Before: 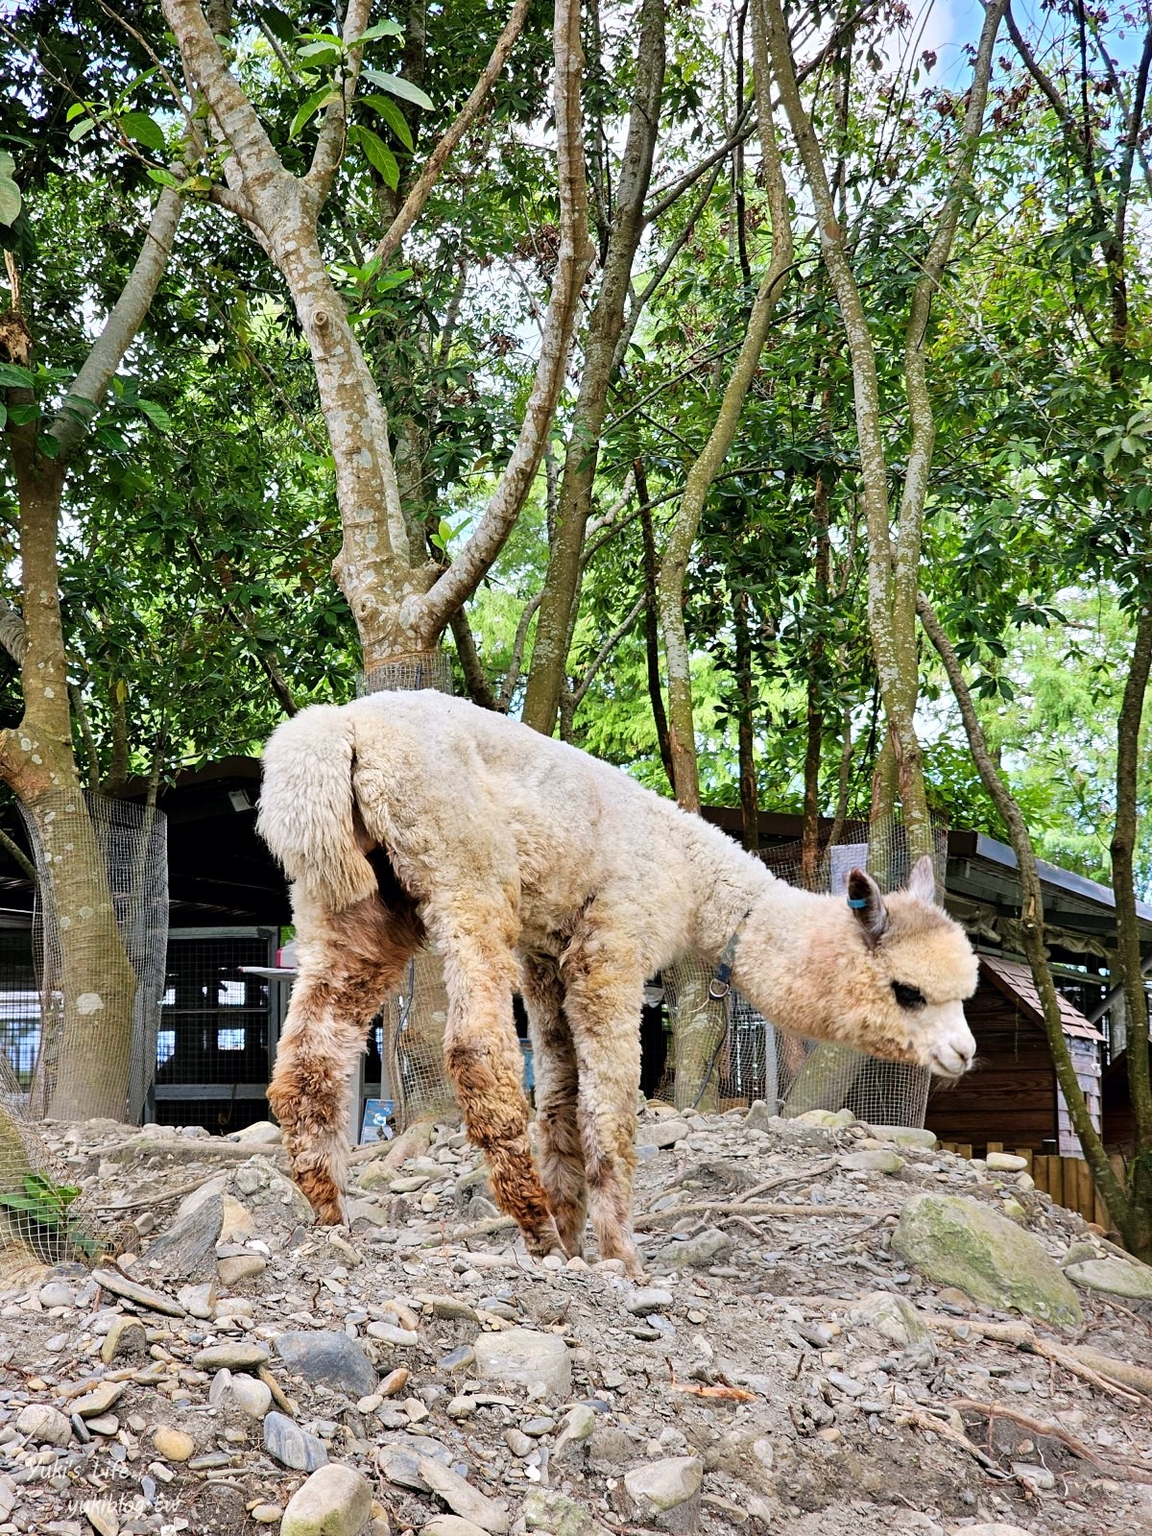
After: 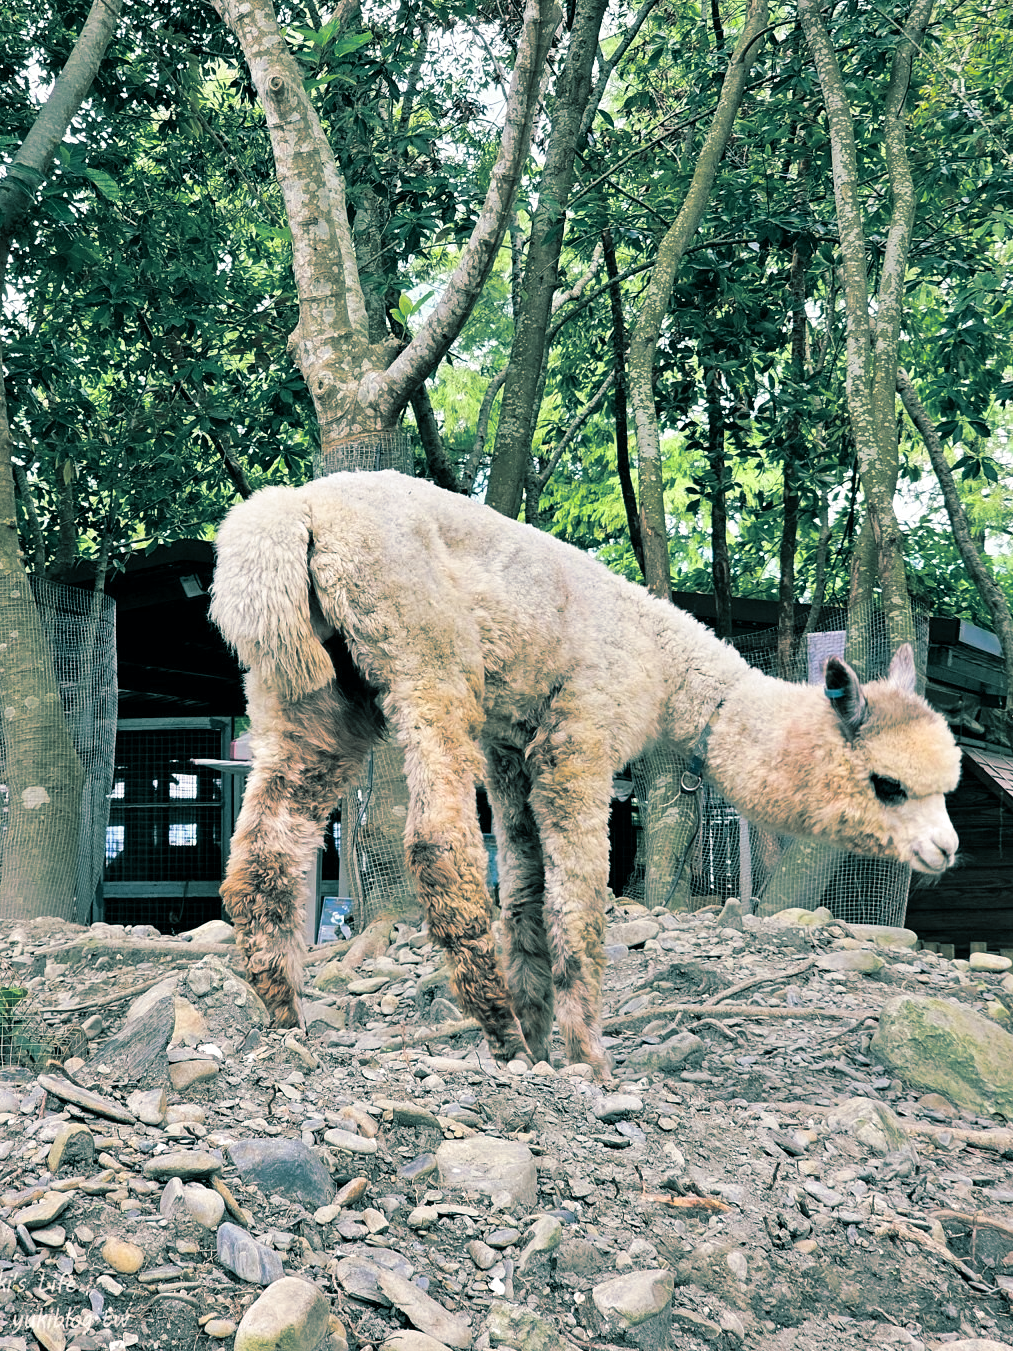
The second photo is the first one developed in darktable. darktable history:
split-toning: shadows › hue 186.43°, highlights › hue 49.29°, compress 30.29%
crop and rotate: left 4.842%, top 15.51%, right 10.668%
tone equalizer: on, module defaults
shadows and highlights: shadows 12, white point adjustment 1.2, soften with gaussian
